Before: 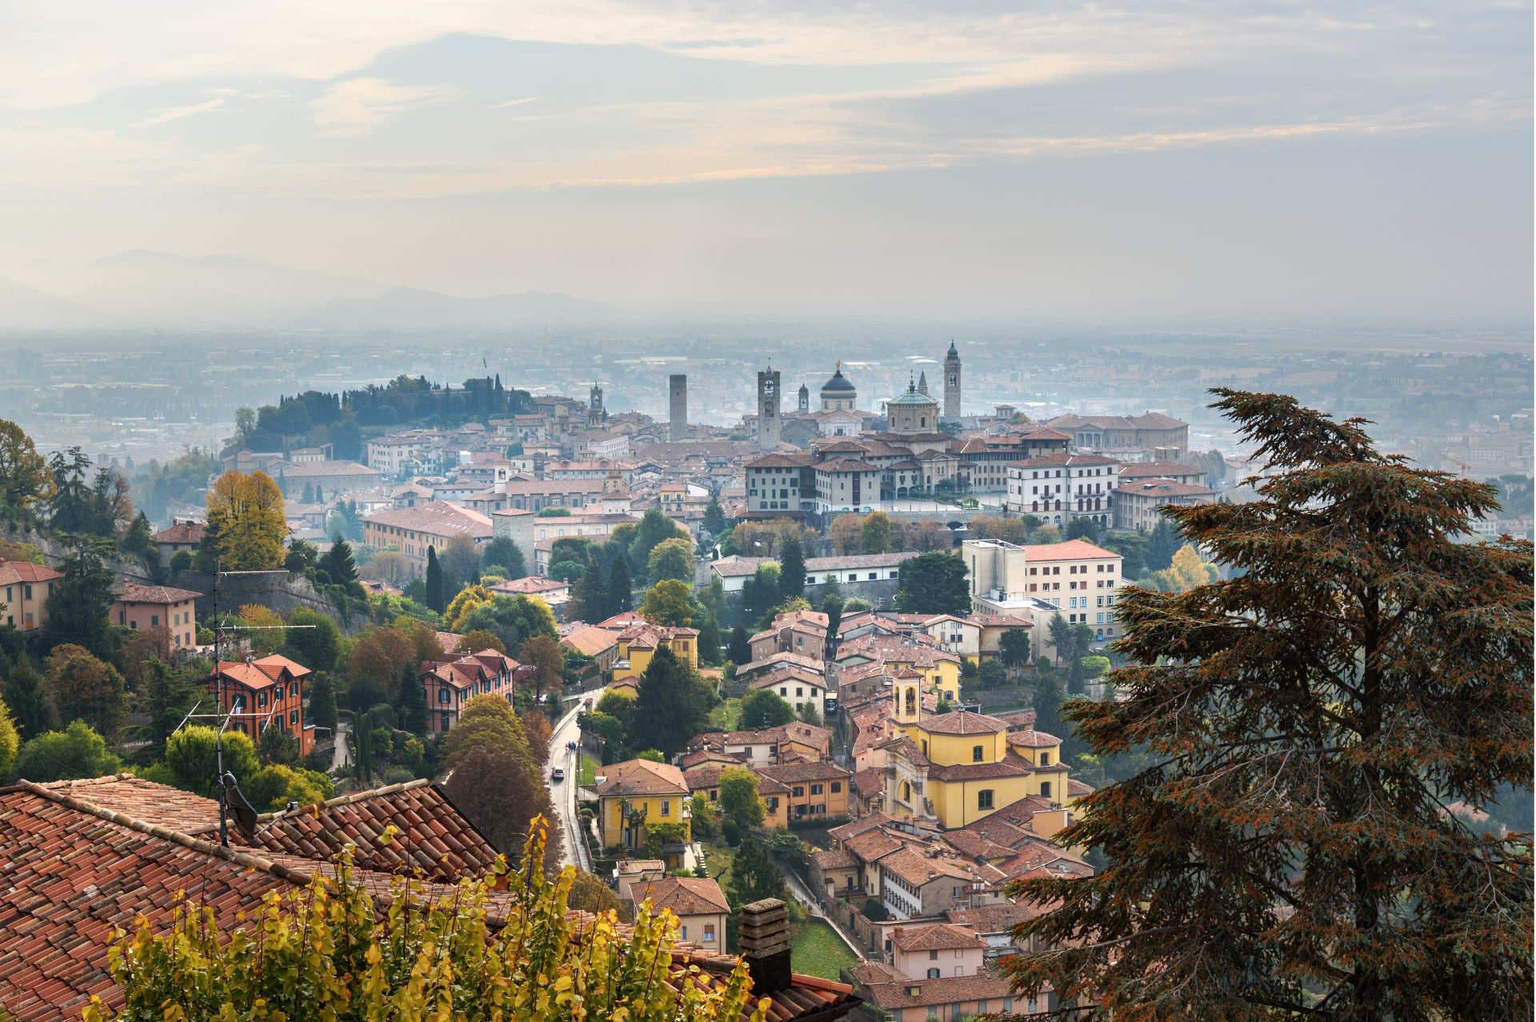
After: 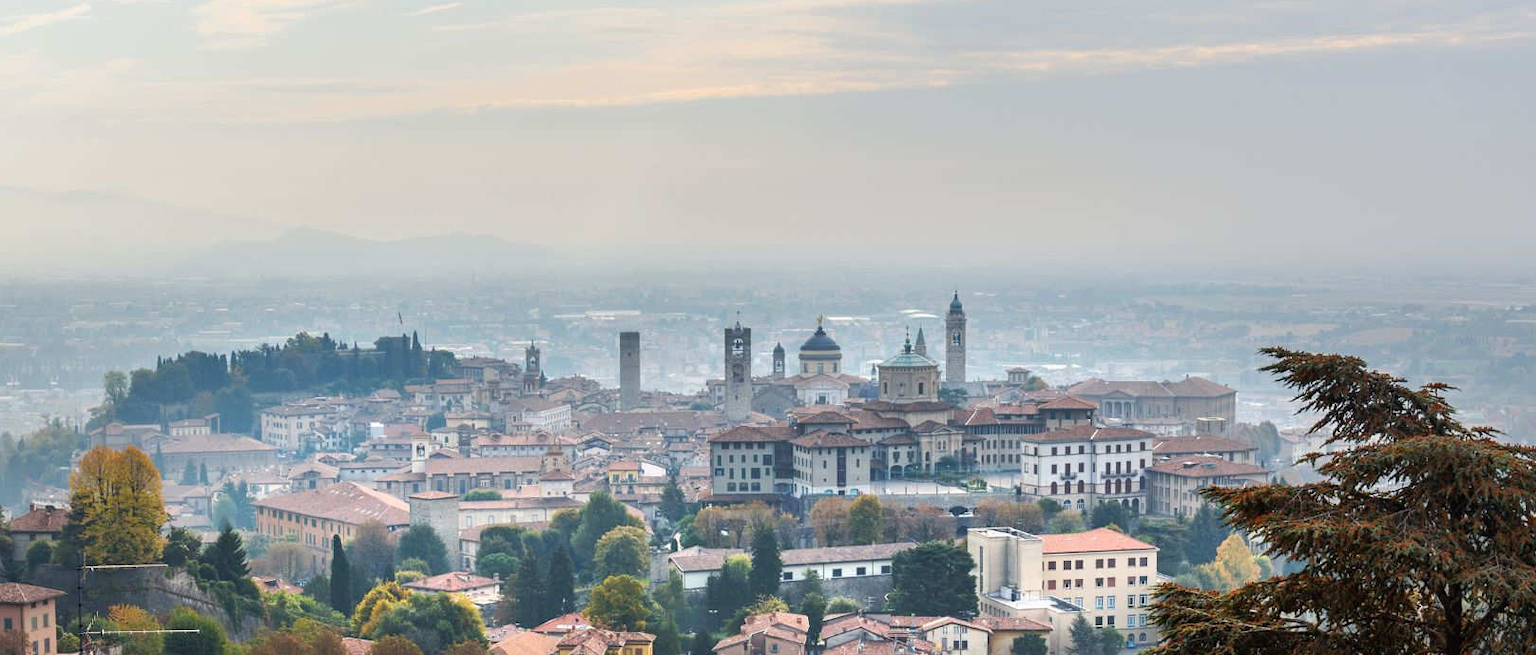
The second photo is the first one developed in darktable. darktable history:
crop and rotate: left 9.638%, top 9.429%, right 6.175%, bottom 36.478%
